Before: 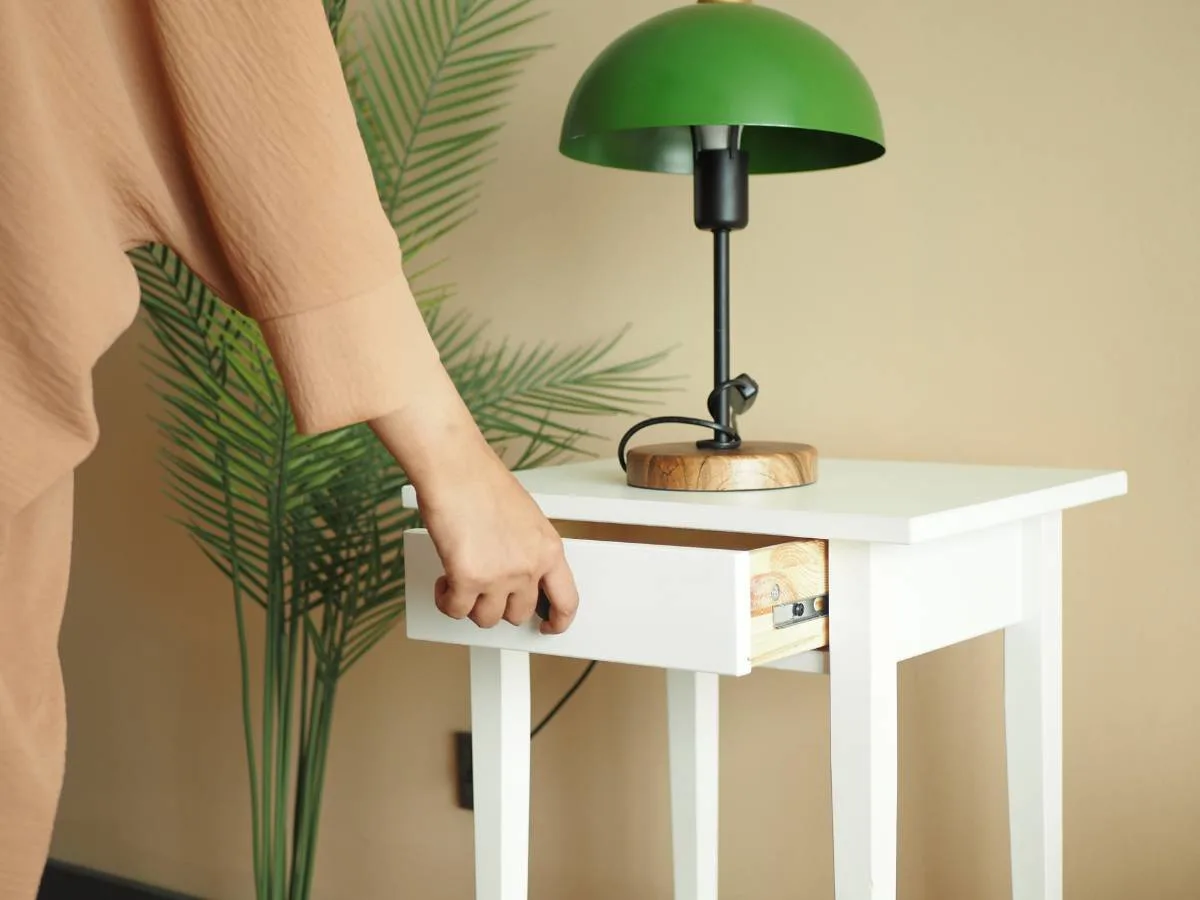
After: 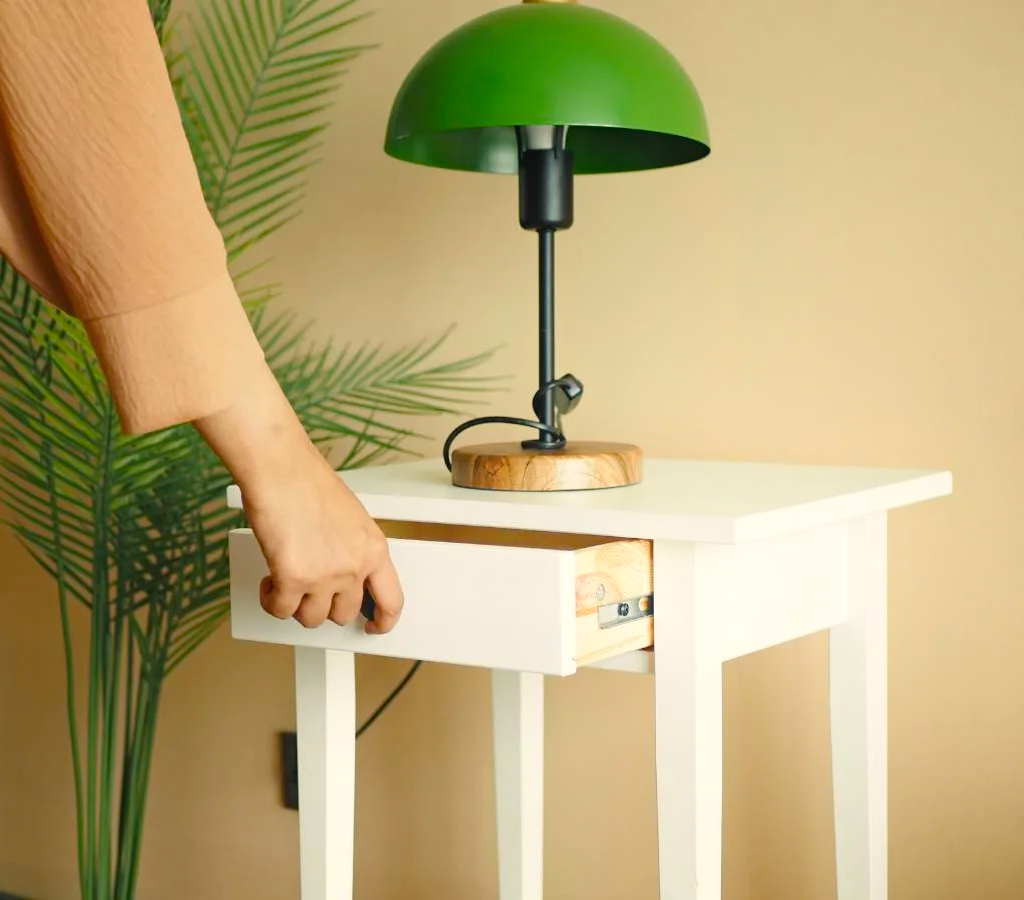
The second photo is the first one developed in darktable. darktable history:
crop and rotate: left 14.584%
haze removal: compatibility mode true, adaptive false
color balance rgb: shadows lift › chroma 2%, shadows lift › hue 219.6°, power › hue 313.2°, highlights gain › chroma 3%, highlights gain › hue 75.6°, global offset › luminance 0.5%, perceptual saturation grading › global saturation 15.33%, perceptual saturation grading › highlights -19.33%, perceptual saturation grading › shadows 20%, global vibrance 20%
shadows and highlights: shadows -24.28, highlights 49.77, soften with gaussian
